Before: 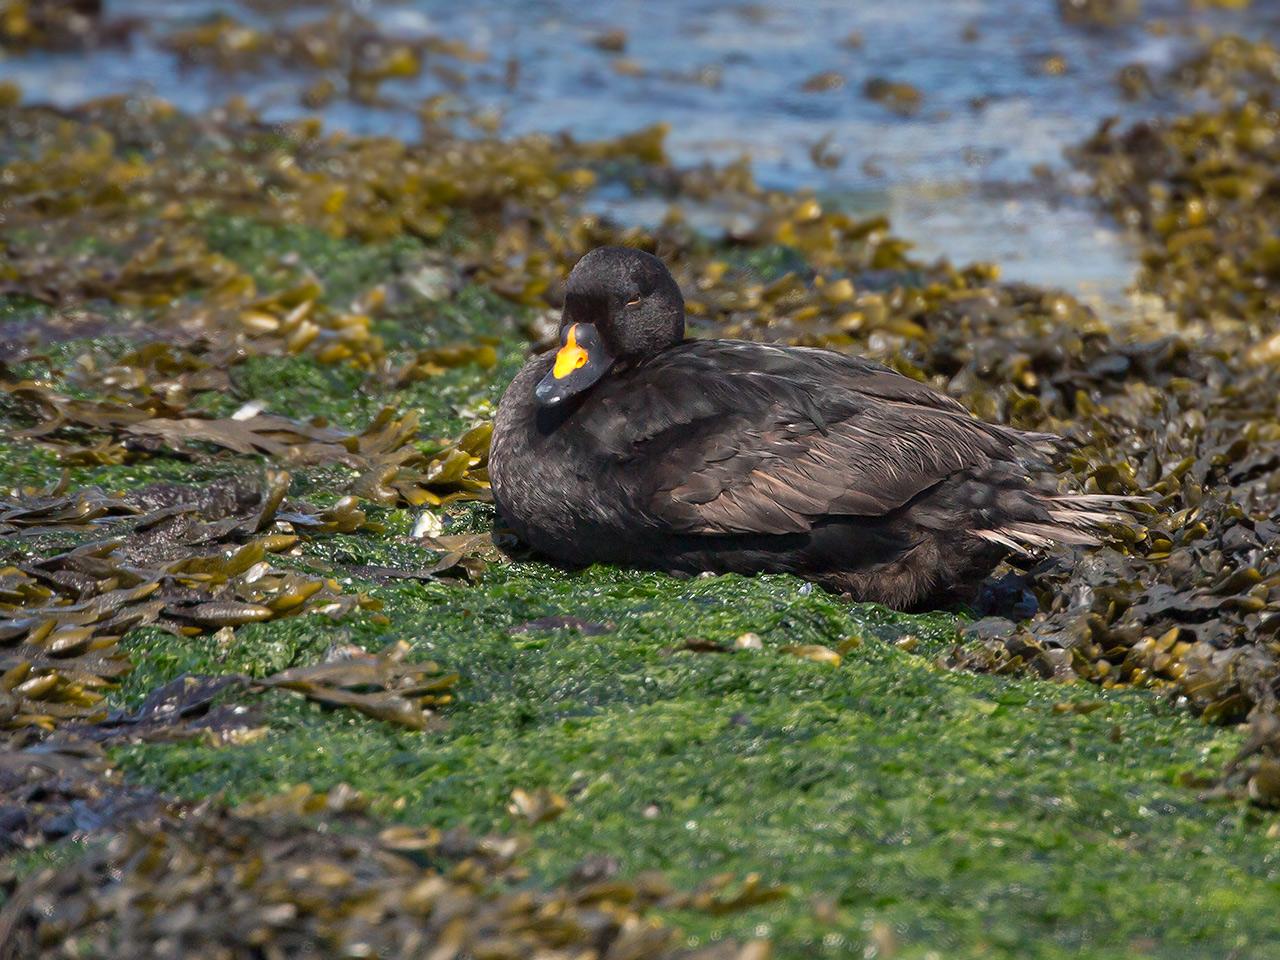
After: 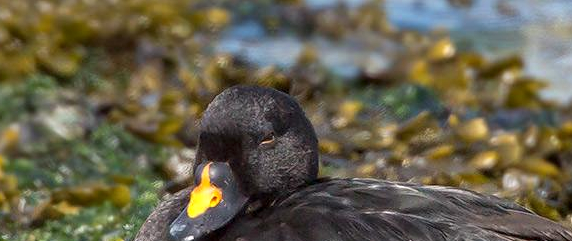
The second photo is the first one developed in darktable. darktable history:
exposure: exposure 0.161 EV, compensate highlight preservation false
crop: left 28.64%, top 16.832%, right 26.637%, bottom 58.055%
local contrast: on, module defaults
